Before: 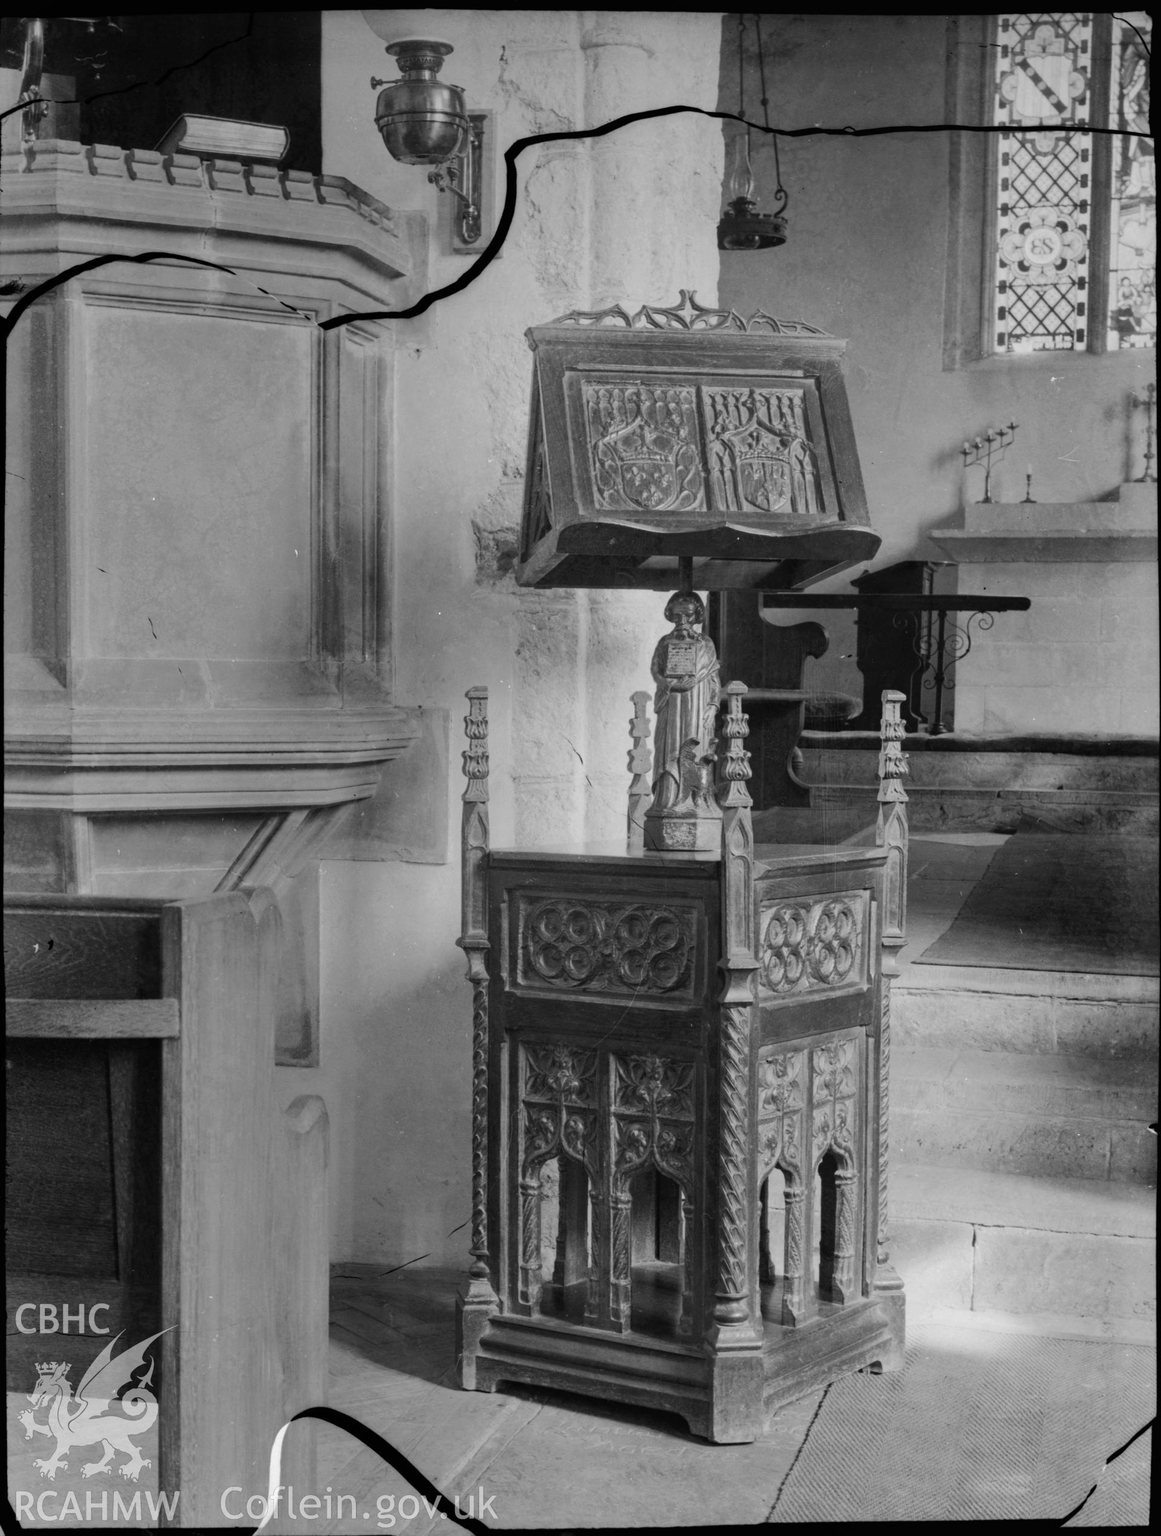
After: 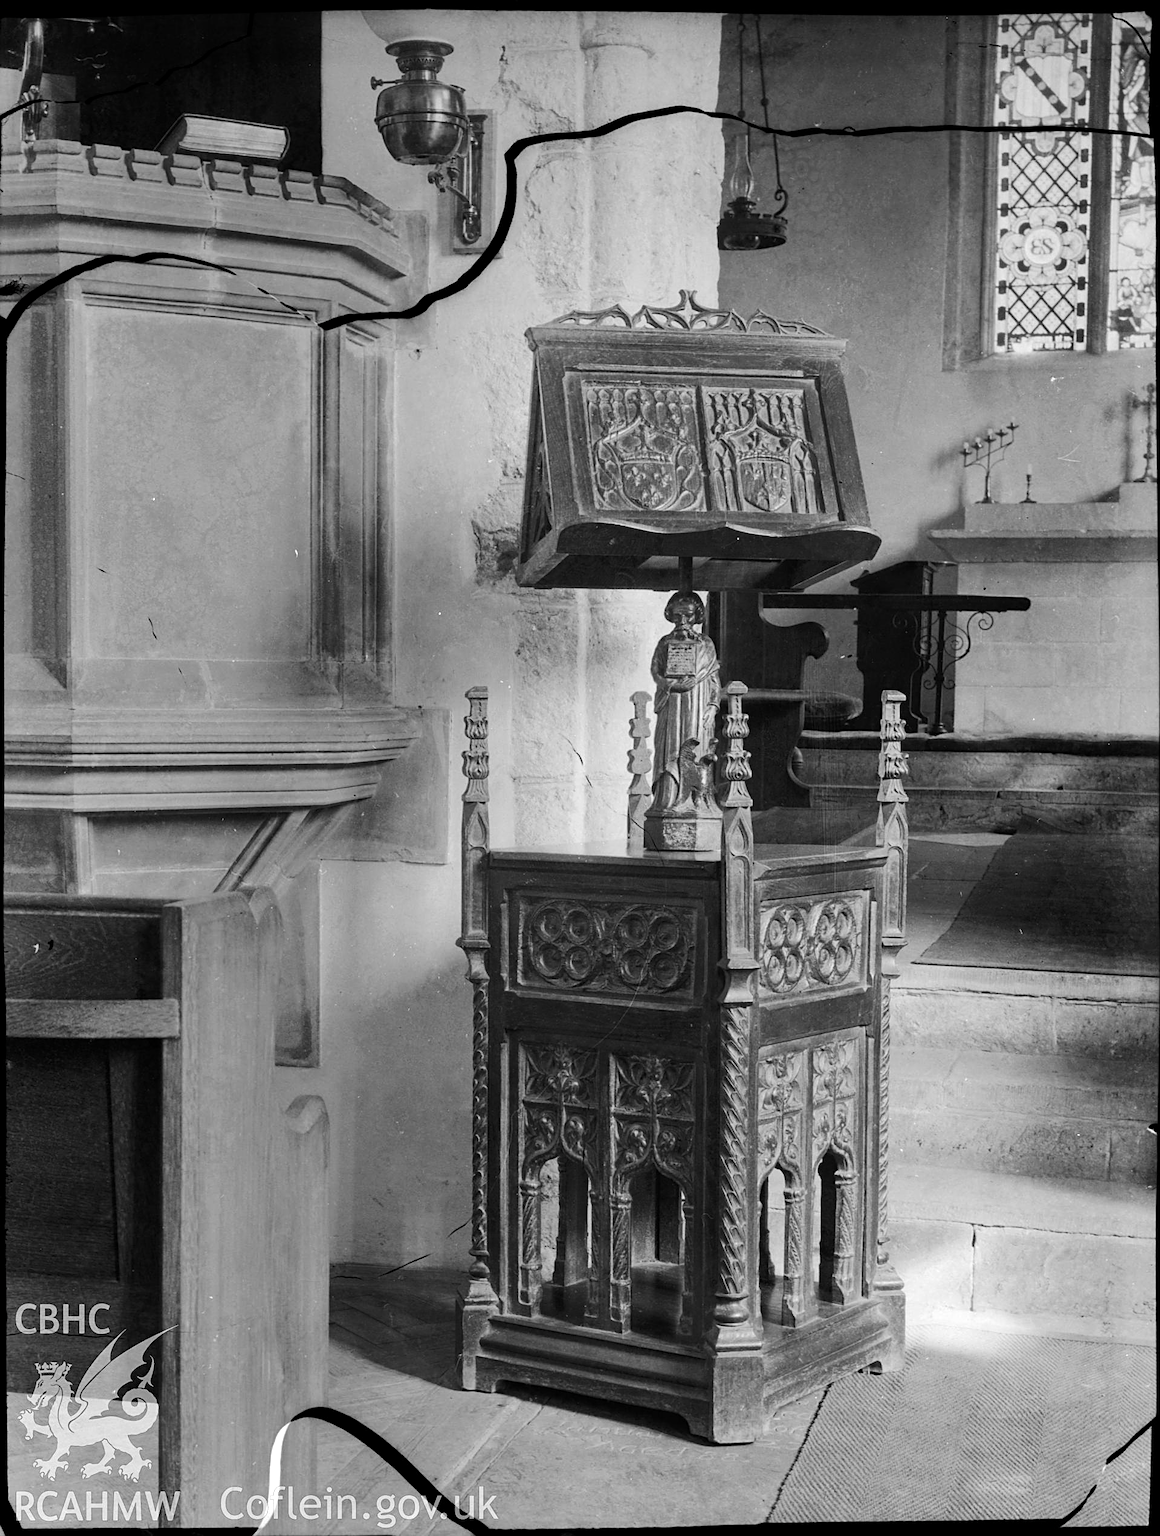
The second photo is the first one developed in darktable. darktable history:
tone equalizer: -8 EV -0.397 EV, -7 EV -0.37 EV, -6 EV -0.366 EV, -5 EV -0.256 EV, -3 EV 0.212 EV, -2 EV 0.348 EV, -1 EV 0.411 EV, +0 EV 0.432 EV, edges refinement/feathering 500, mask exposure compensation -1.57 EV, preserve details no
exposure: black level correction 0.001, compensate exposure bias true, compensate highlight preservation false
sharpen: on, module defaults
